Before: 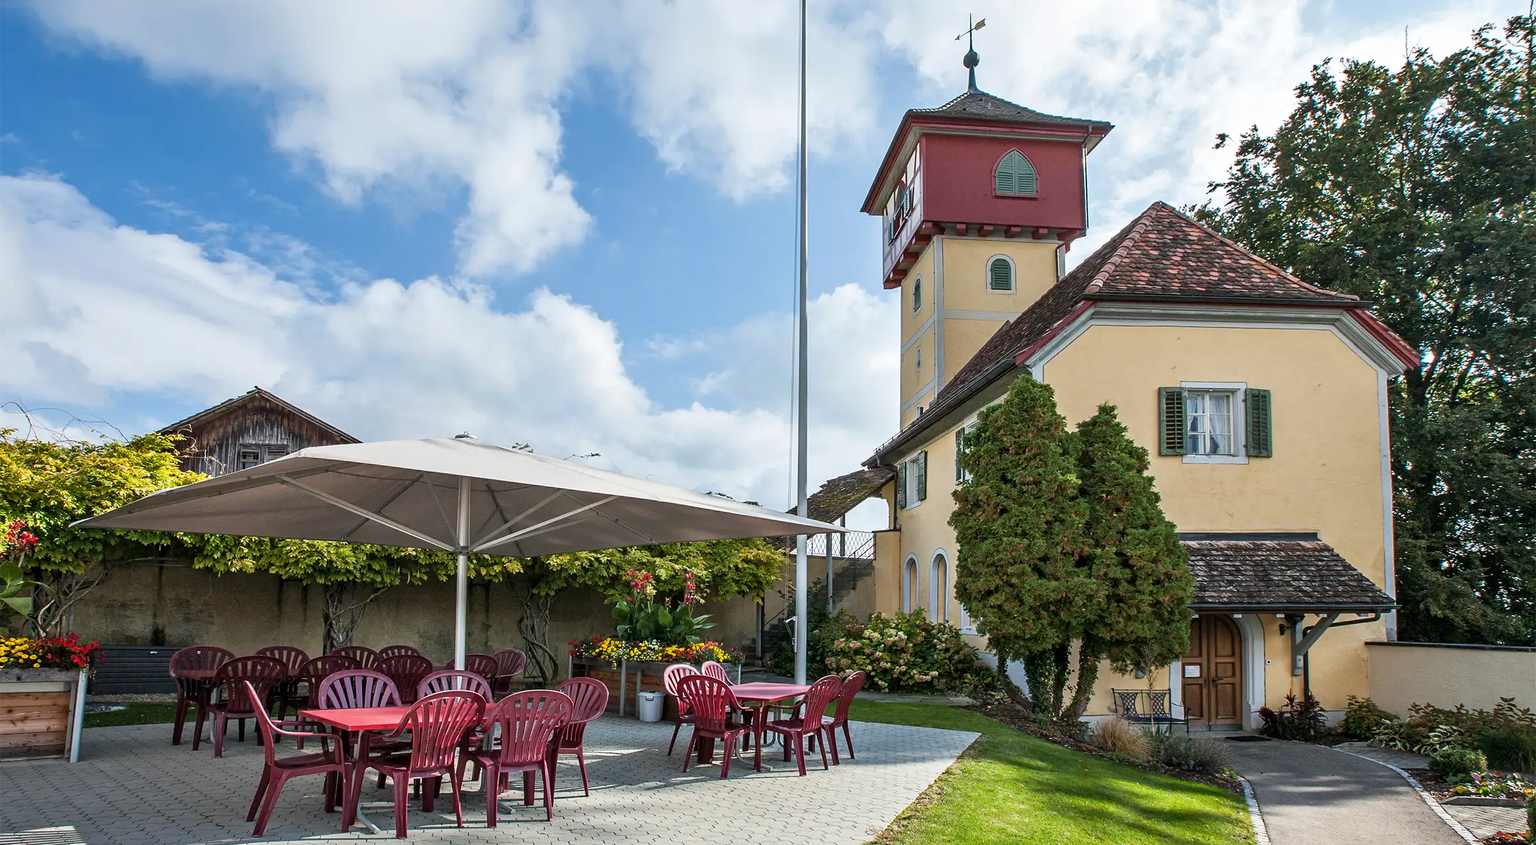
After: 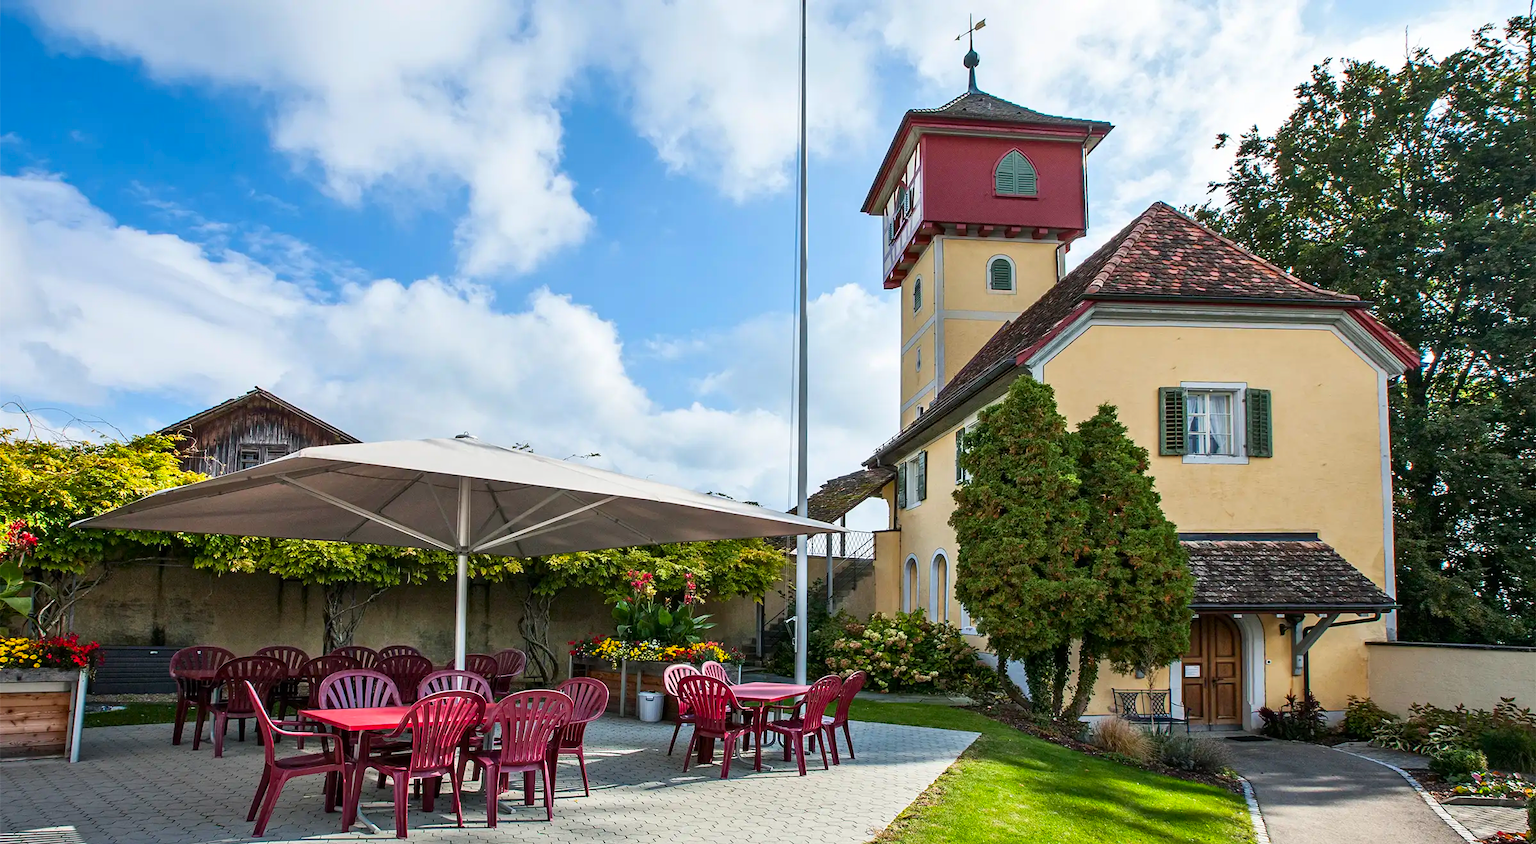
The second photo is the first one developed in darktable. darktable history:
contrast brightness saturation: contrast 0.093, saturation 0.266
